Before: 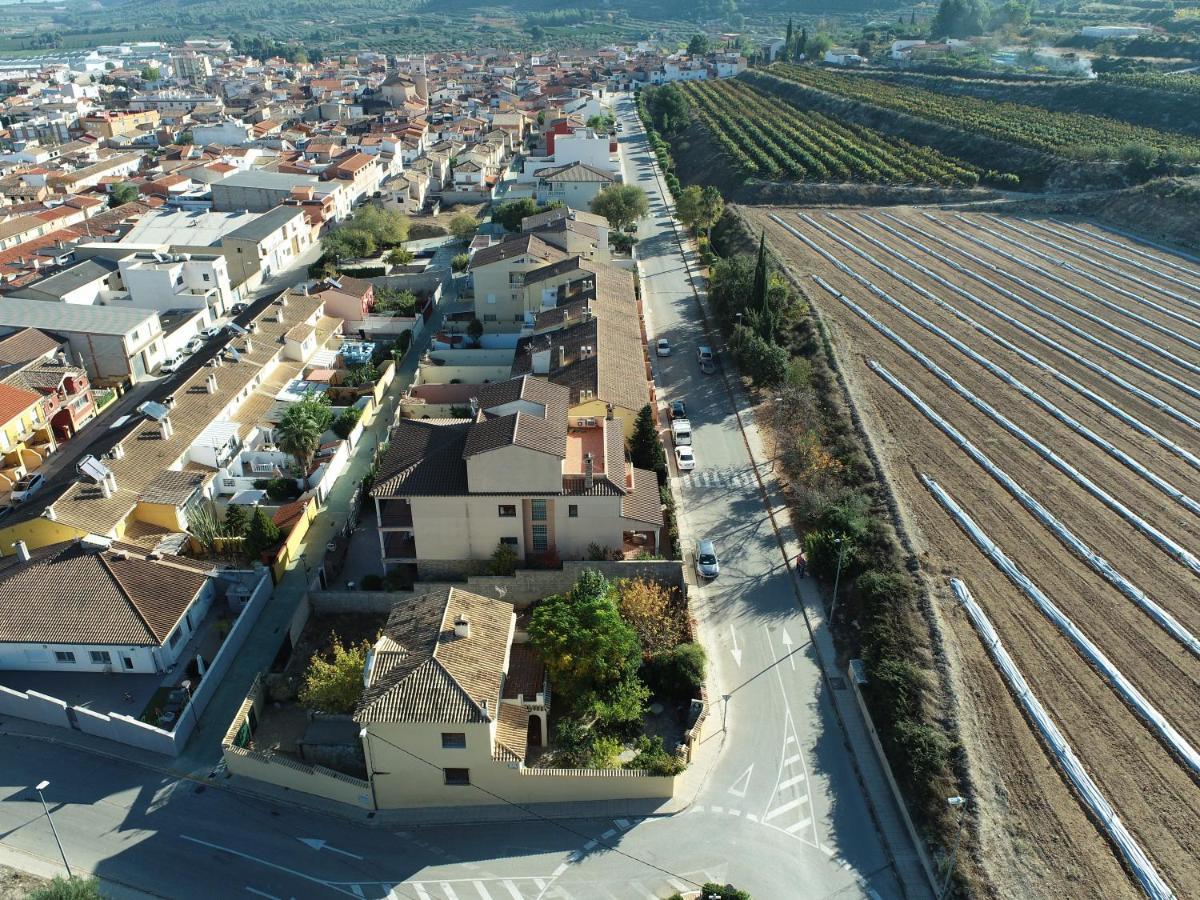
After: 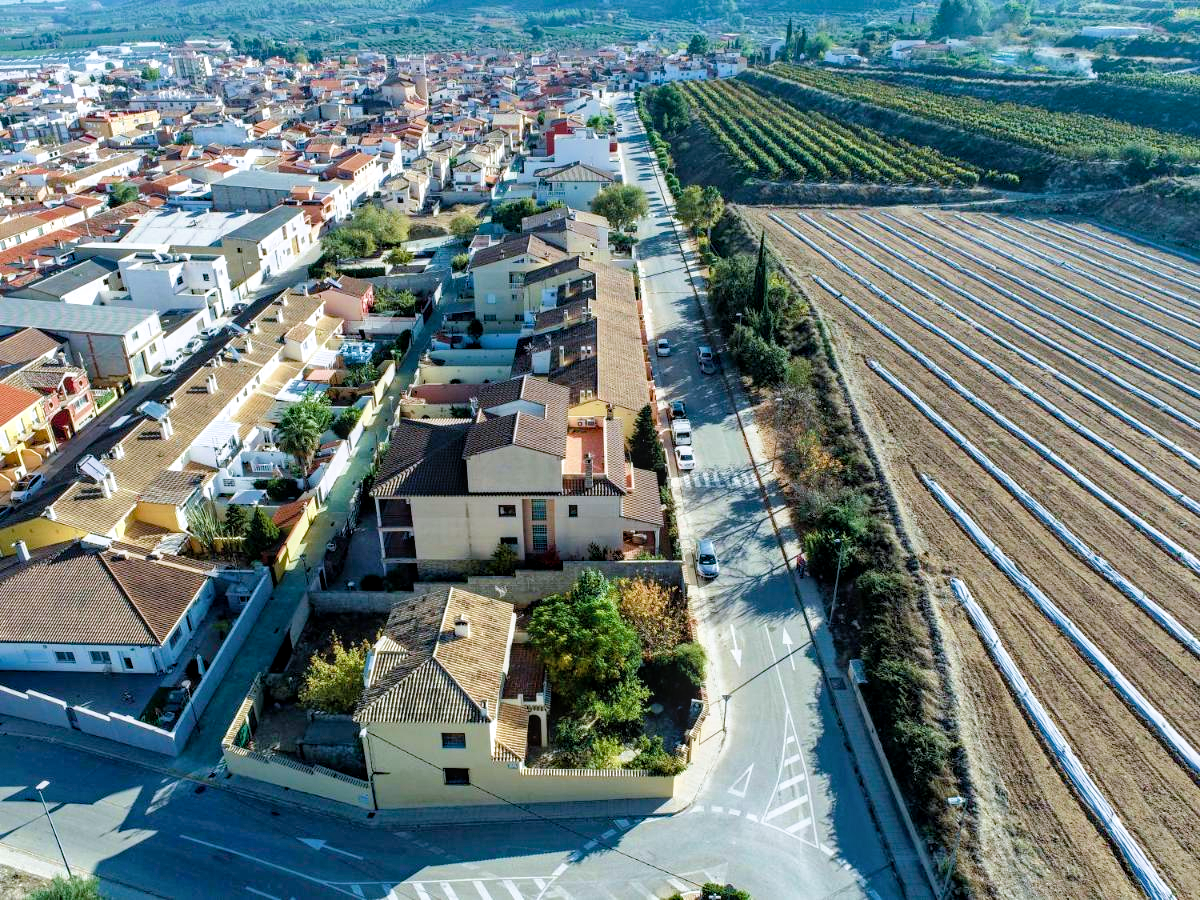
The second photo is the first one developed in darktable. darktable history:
local contrast: on, module defaults
color calibration: illuminant as shot in camera, x 0.358, y 0.373, temperature 4628.91 K
haze removal: compatibility mode true, adaptive false
shadows and highlights: on, module defaults
velvia: on, module defaults
color balance rgb "Natrual Skin x Brilliance": perceptual saturation grading › global saturation 20%, perceptual saturation grading › highlights -50%, perceptual saturation grading › shadows 30%, perceptual brilliance grading › global brilliance 10%, perceptual brilliance grading › shadows 15%
filmic rgb: black relative exposure -8.07 EV, white relative exposure 3 EV, hardness 5.35, contrast 1.25
